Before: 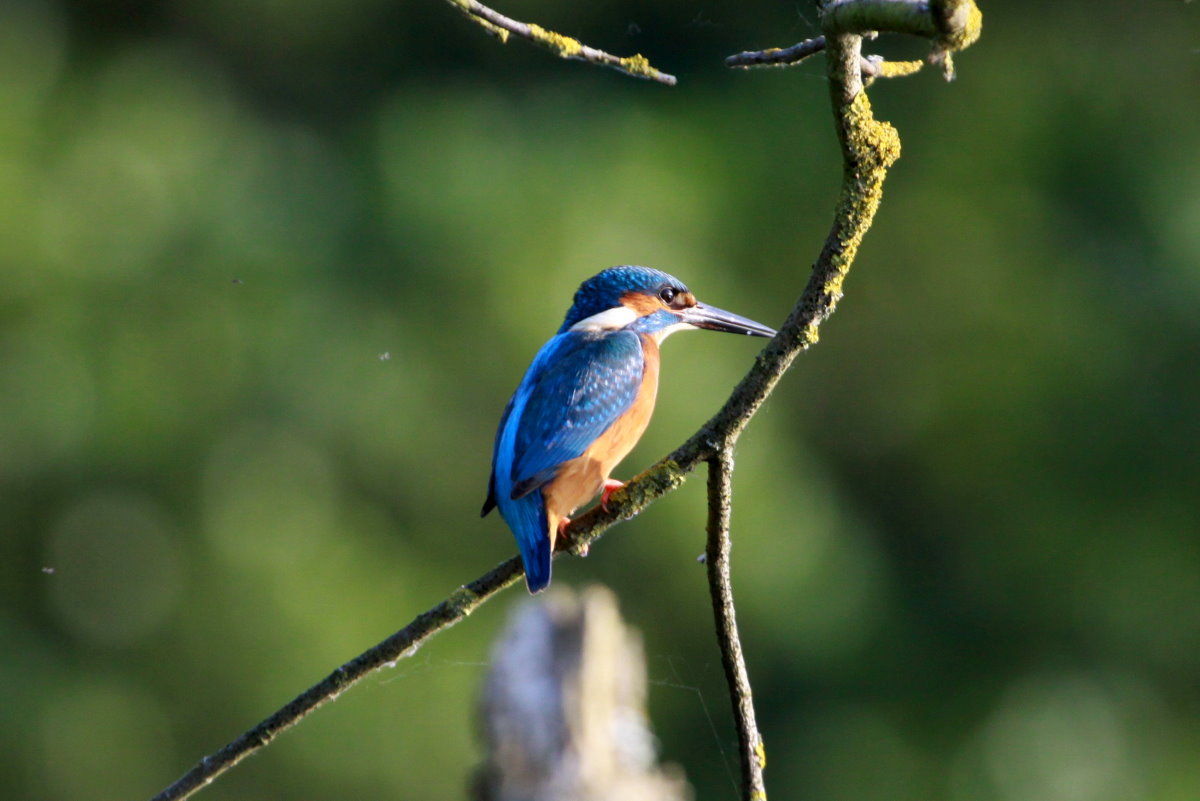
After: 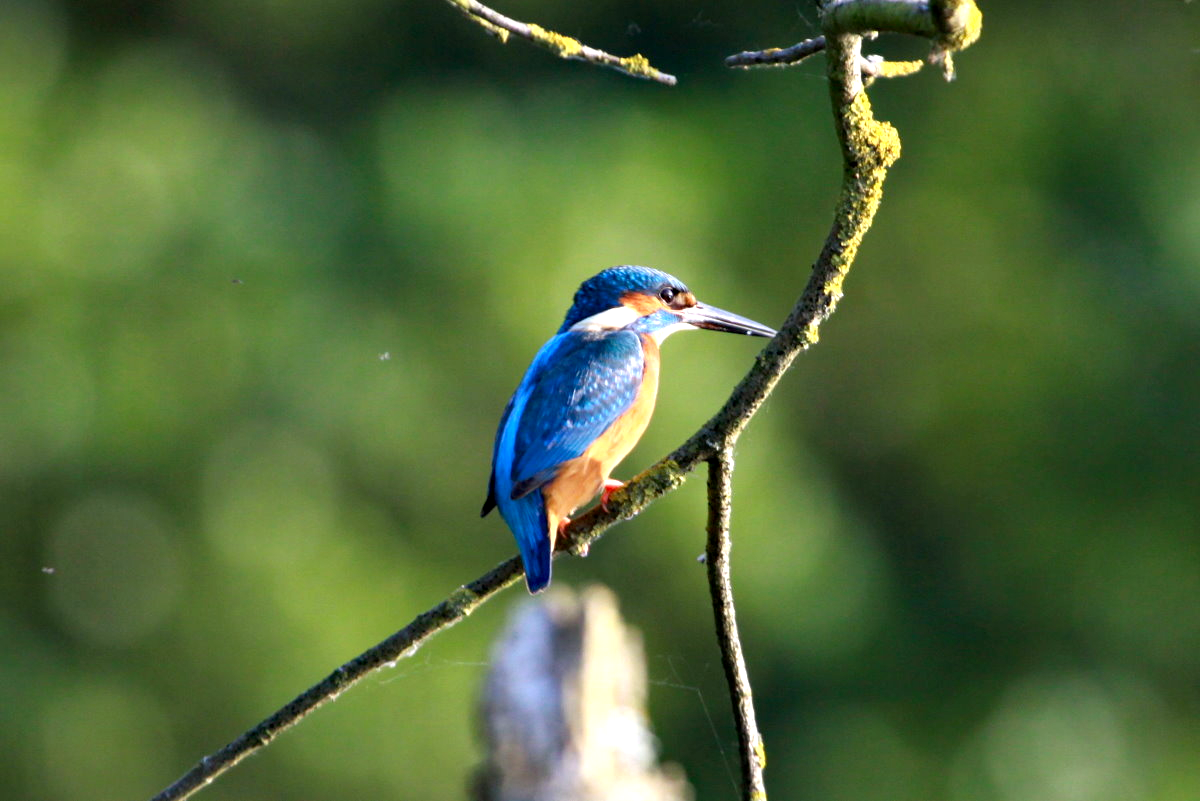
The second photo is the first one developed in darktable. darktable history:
haze removal: compatibility mode true, adaptive false
exposure: exposure 0.605 EV, compensate highlight preservation false
